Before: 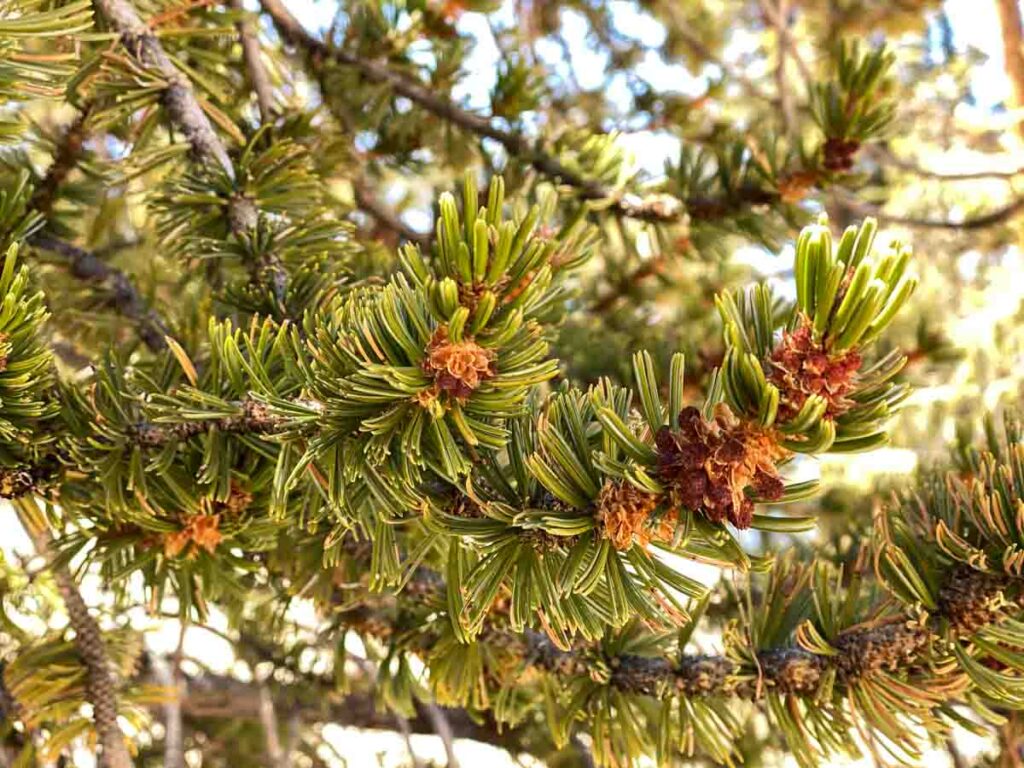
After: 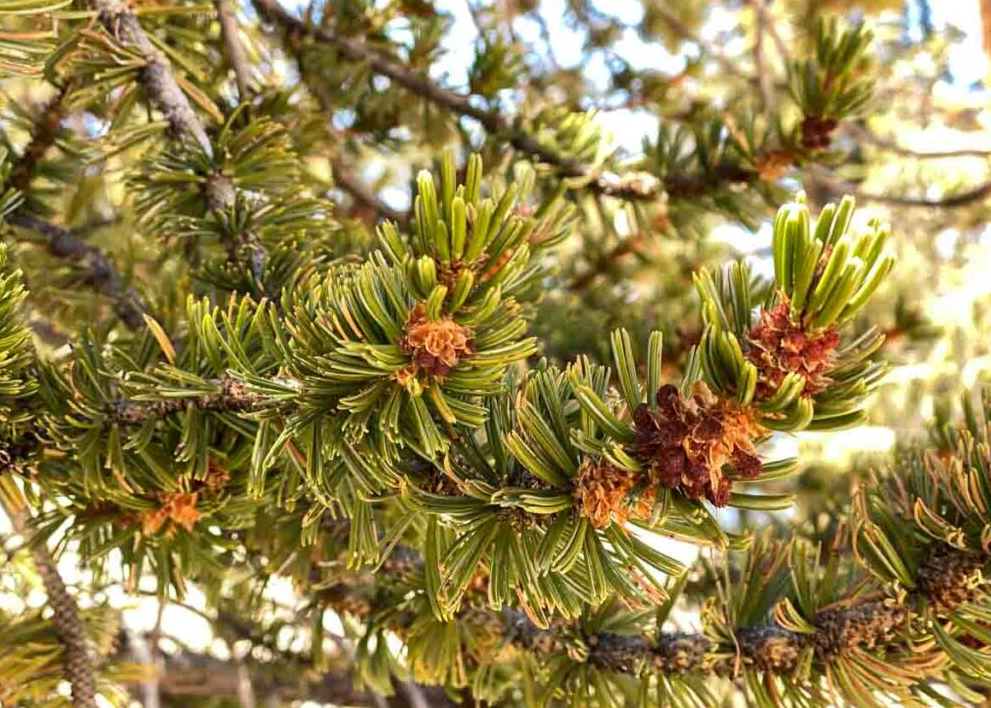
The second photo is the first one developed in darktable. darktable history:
crop: left 2.243%, top 2.883%, right 0.939%, bottom 4.821%
